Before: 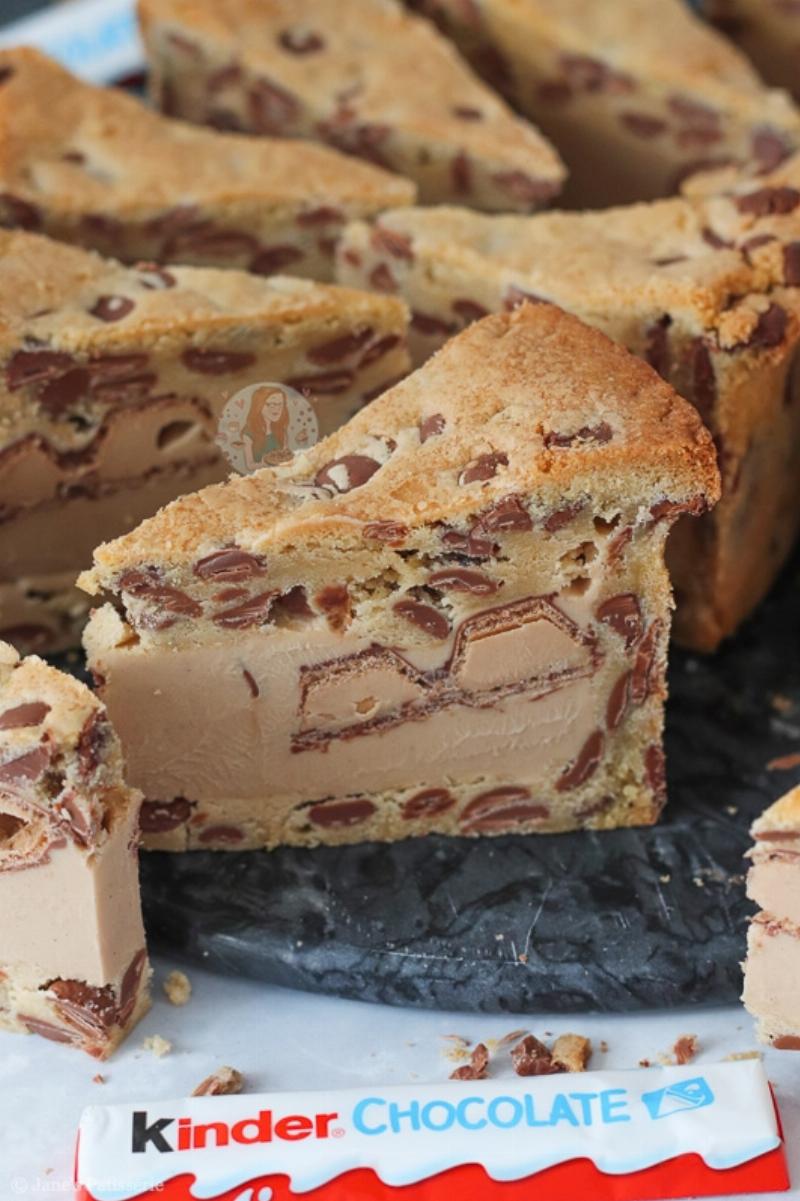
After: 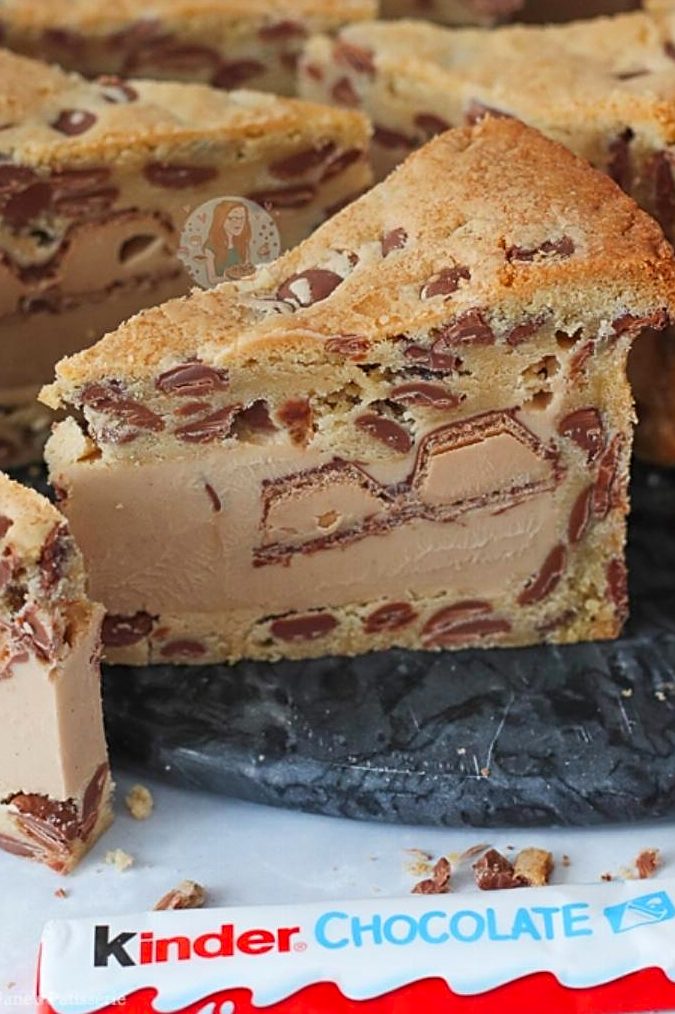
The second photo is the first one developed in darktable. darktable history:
color correction: saturation 1.1
crop and rotate: left 4.842%, top 15.51%, right 10.668%
sharpen: on, module defaults
